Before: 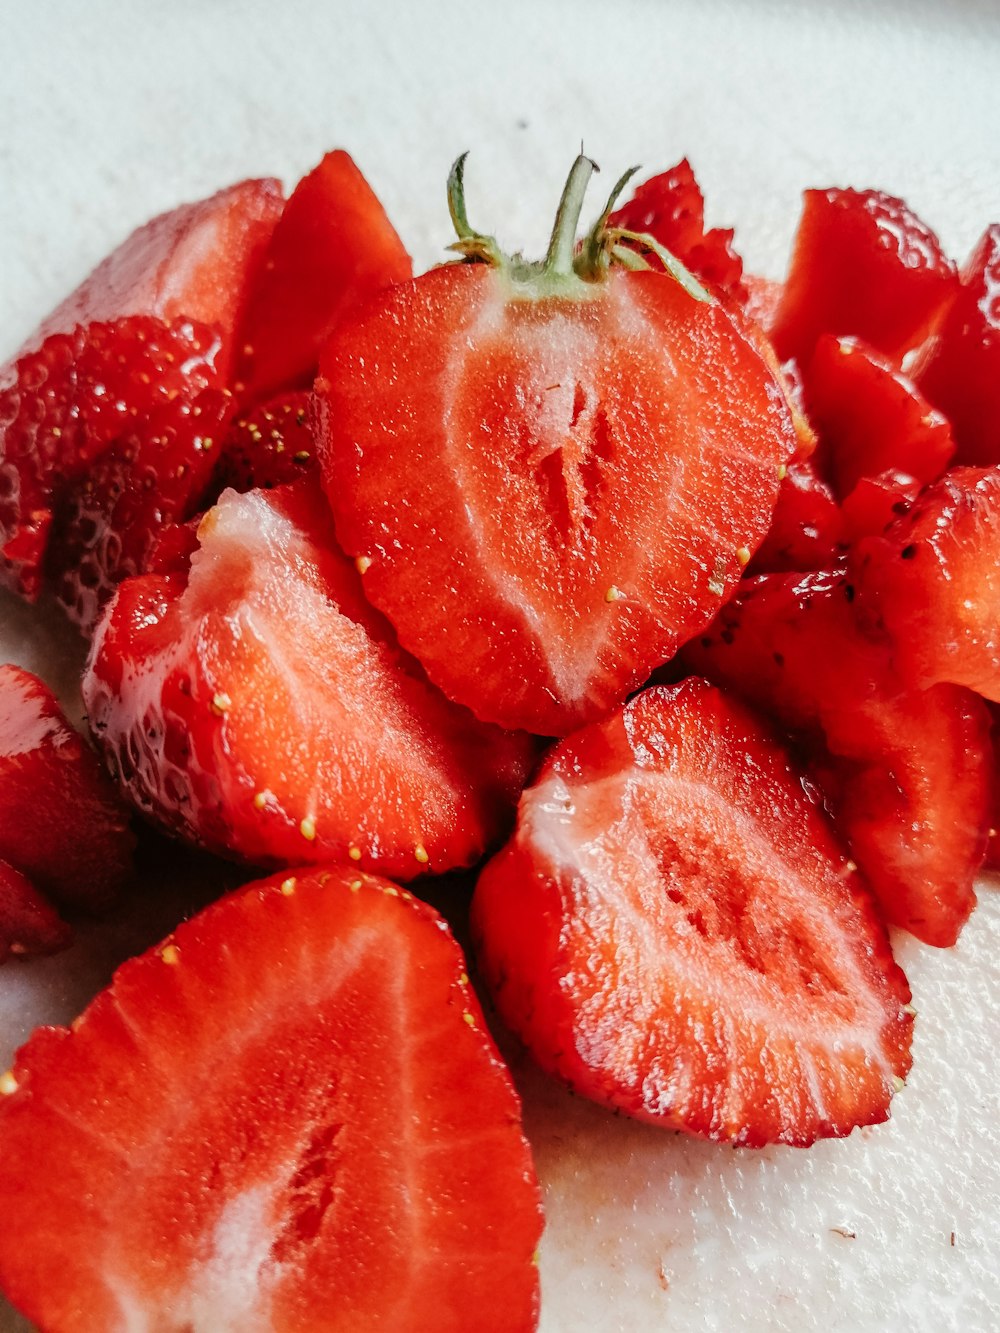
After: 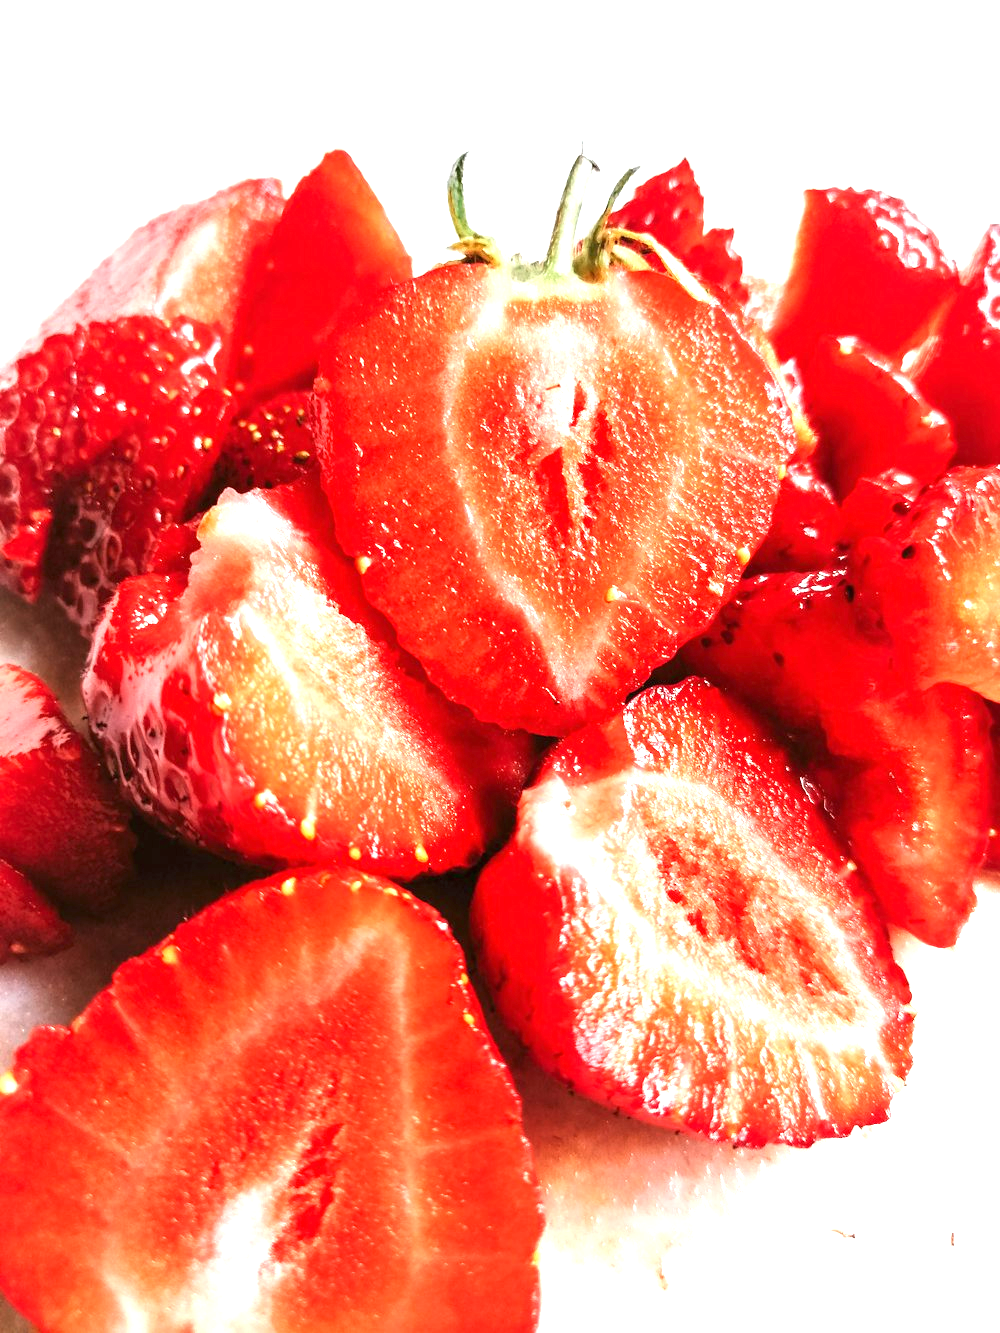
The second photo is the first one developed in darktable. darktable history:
exposure: black level correction 0, exposure 1.504 EV, compensate highlight preservation false
